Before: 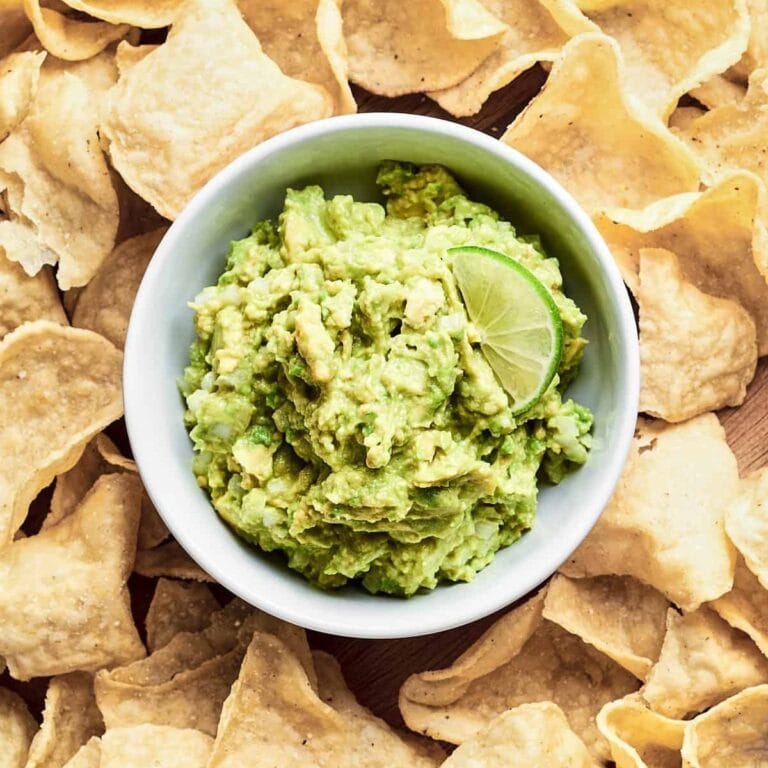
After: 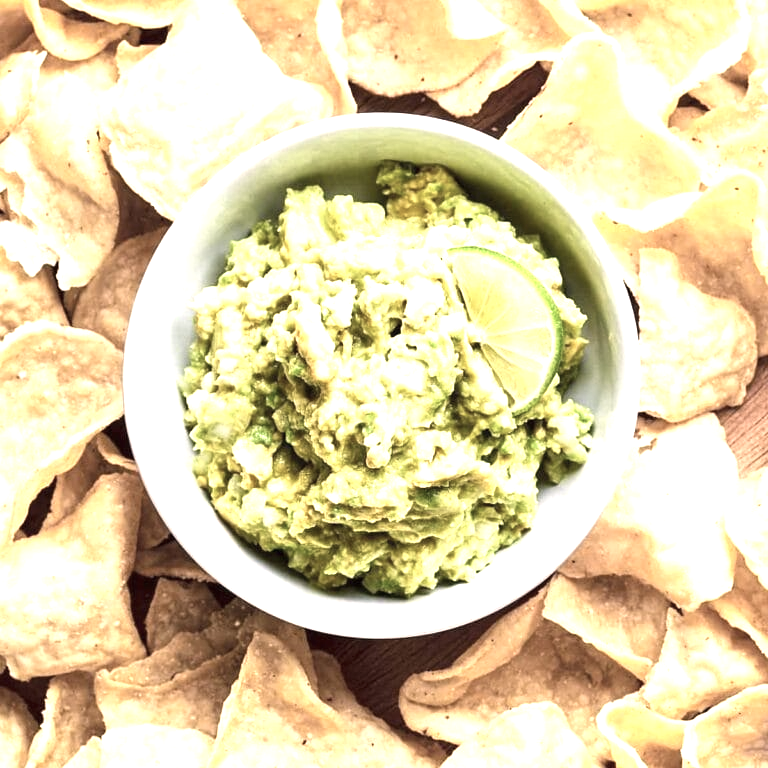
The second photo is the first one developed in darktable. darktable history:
color correction: highlights a* 5.59, highlights b* 5.24, saturation 0.68
exposure: exposure 1 EV, compensate highlight preservation false
